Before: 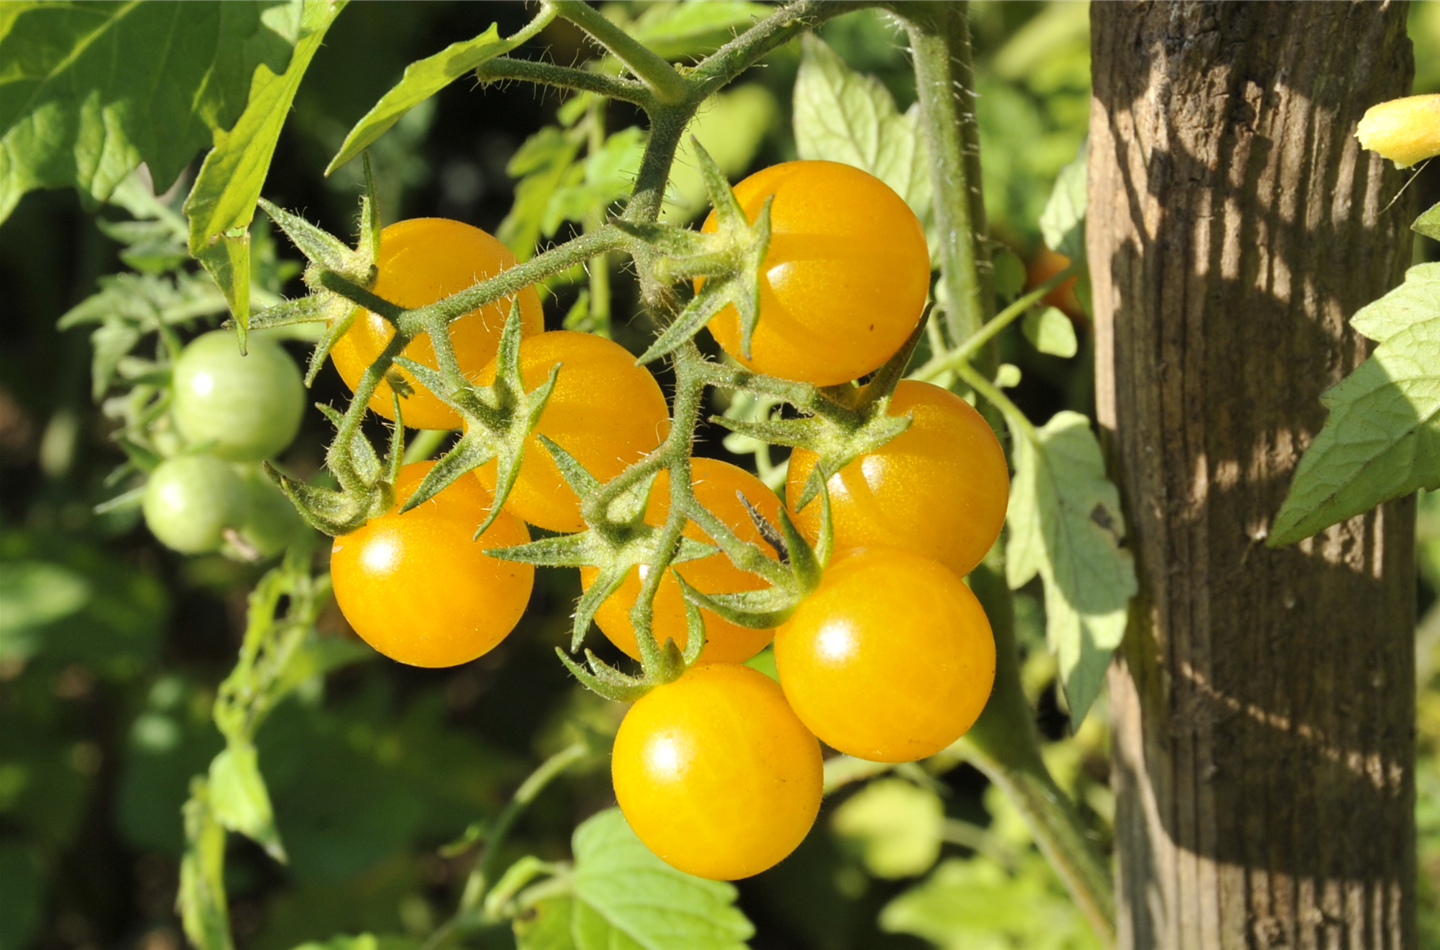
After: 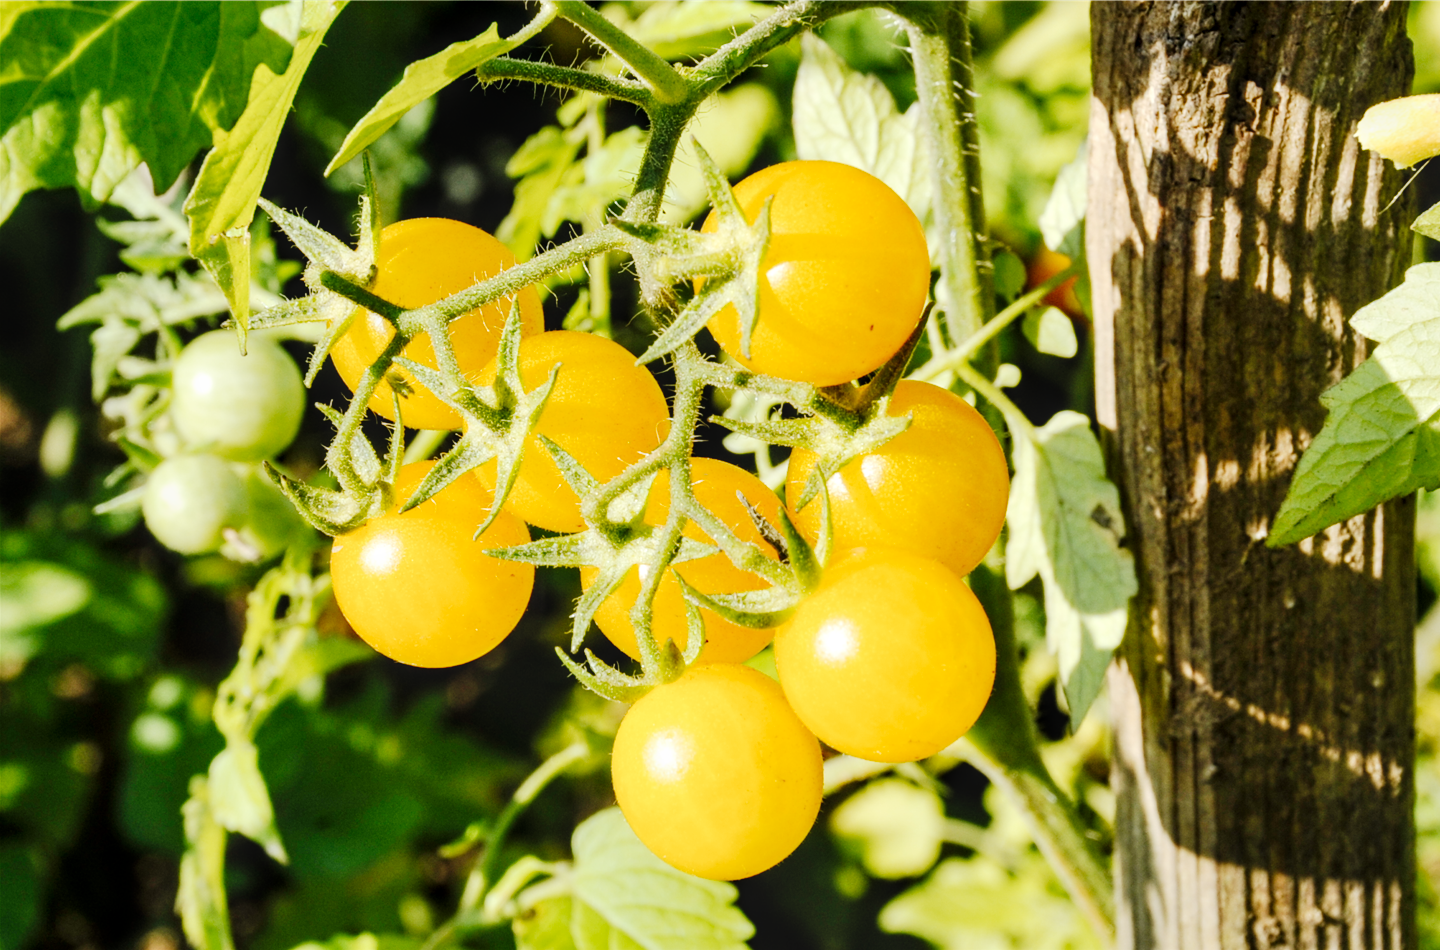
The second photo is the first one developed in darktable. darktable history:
local contrast: on, module defaults
tone curve: curves: ch0 [(0, 0) (0.004, 0) (0.133, 0.071) (0.341, 0.453) (0.839, 0.922) (1, 1)], preserve colors none
